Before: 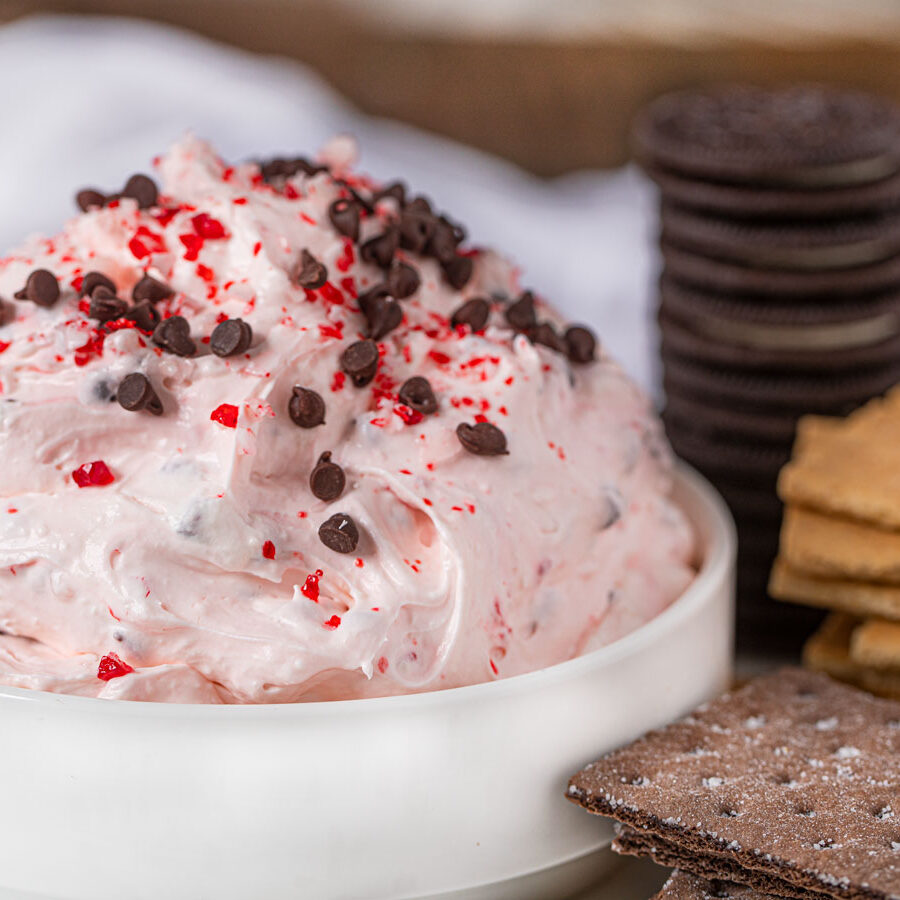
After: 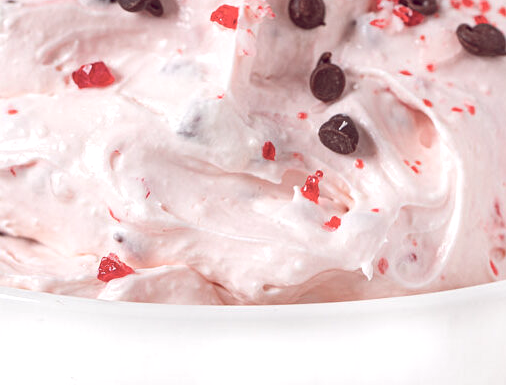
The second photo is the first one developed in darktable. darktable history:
crop: top 44.355%, right 43.671%, bottom 12.811%
color balance rgb: global offset › chroma 0.284%, global offset › hue 317.94°, perceptual saturation grading › global saturation -31.667%, global vibrance 12.606%
exposure: black level correction 0, exposure 0.3 EV, compensate highlight preservation false
